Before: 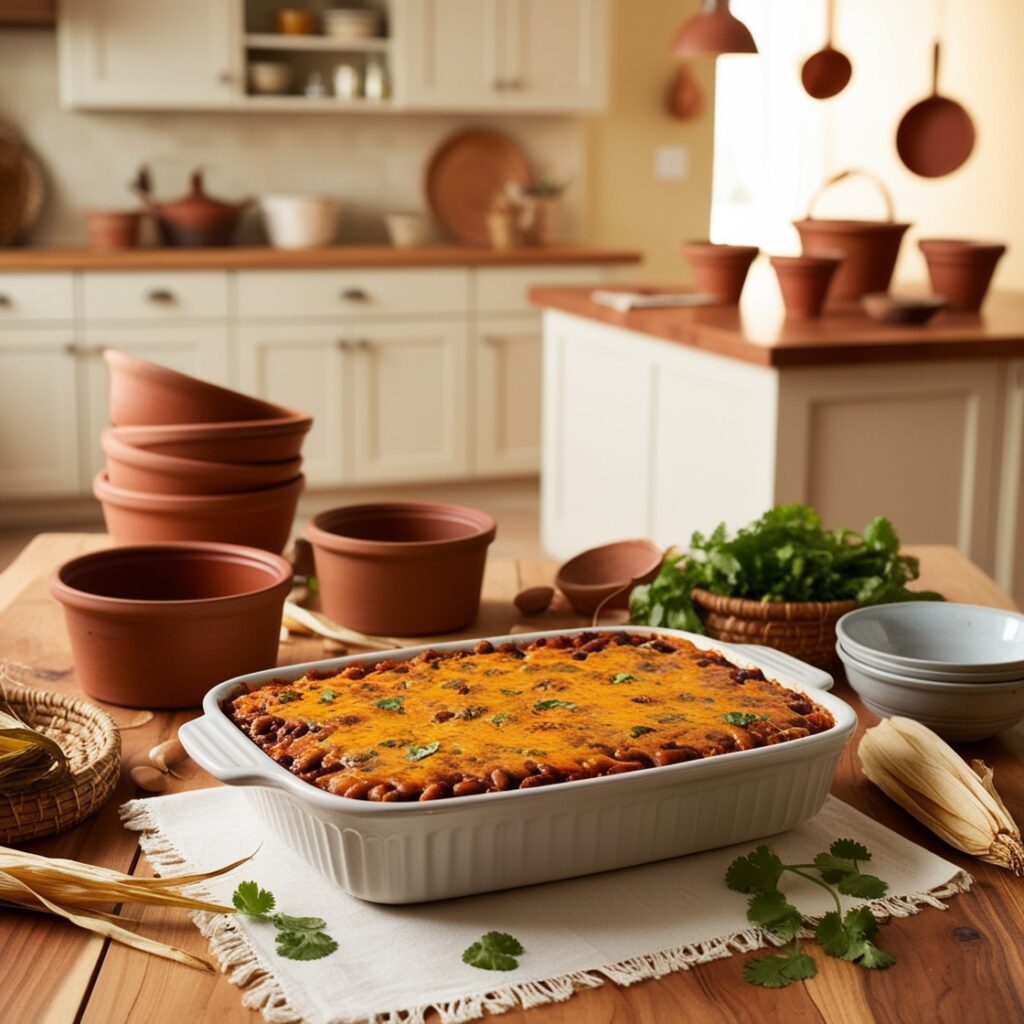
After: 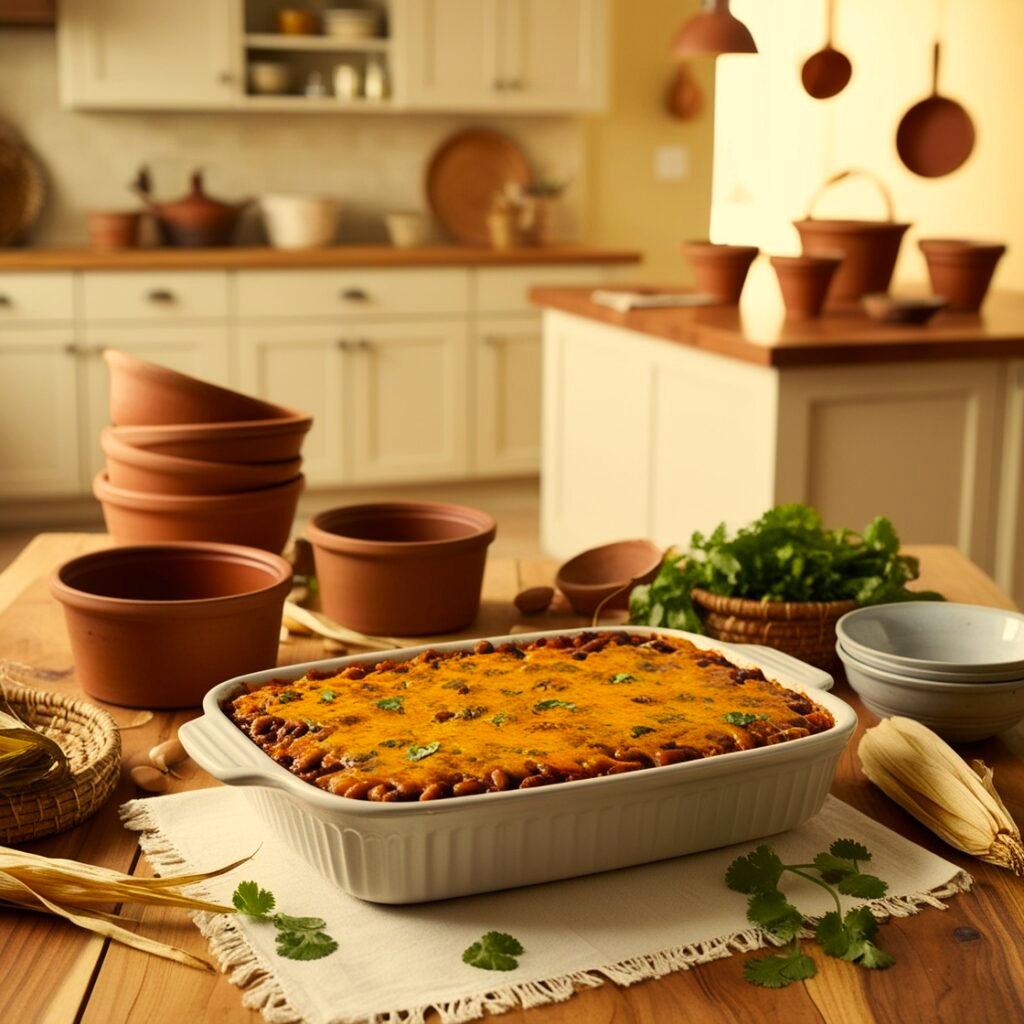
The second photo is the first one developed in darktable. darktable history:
color correction: highlights a* 2.42, highlights b* 22.84
